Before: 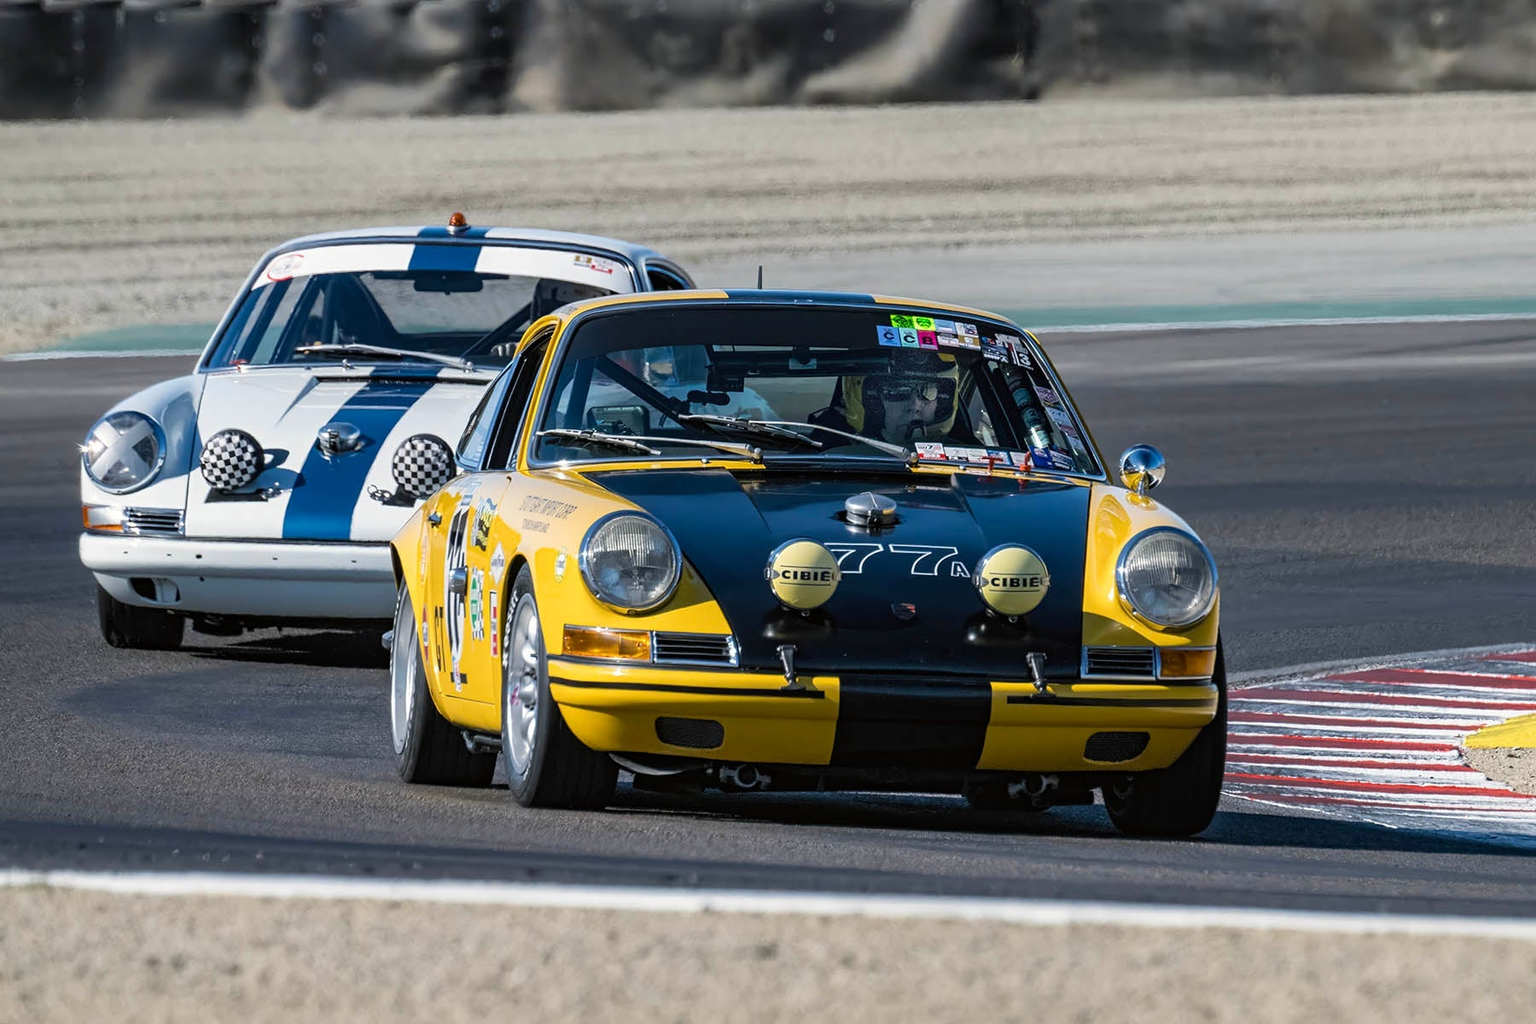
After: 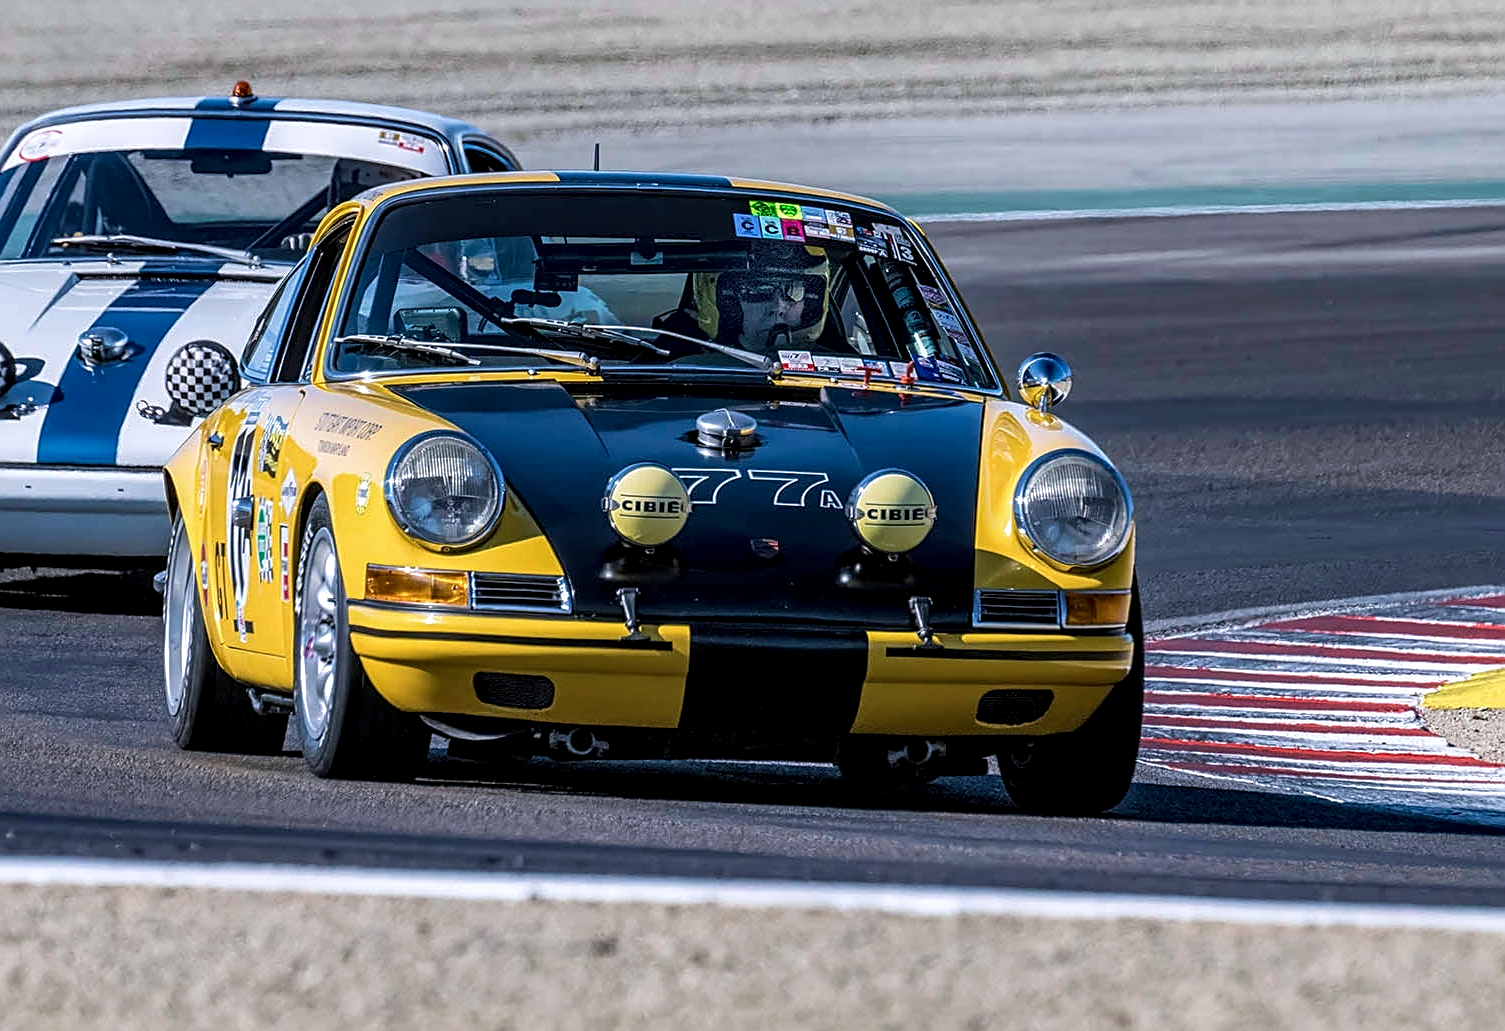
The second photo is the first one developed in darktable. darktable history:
velvia: on, module defaults
crop: left 16.347%, top 14.046%
local contrast: detail 142%
sharpen: on, module defaults
color calibration: illuminant as shot in camera, x 0.358, y 0.373, temperature 4628.91 K
